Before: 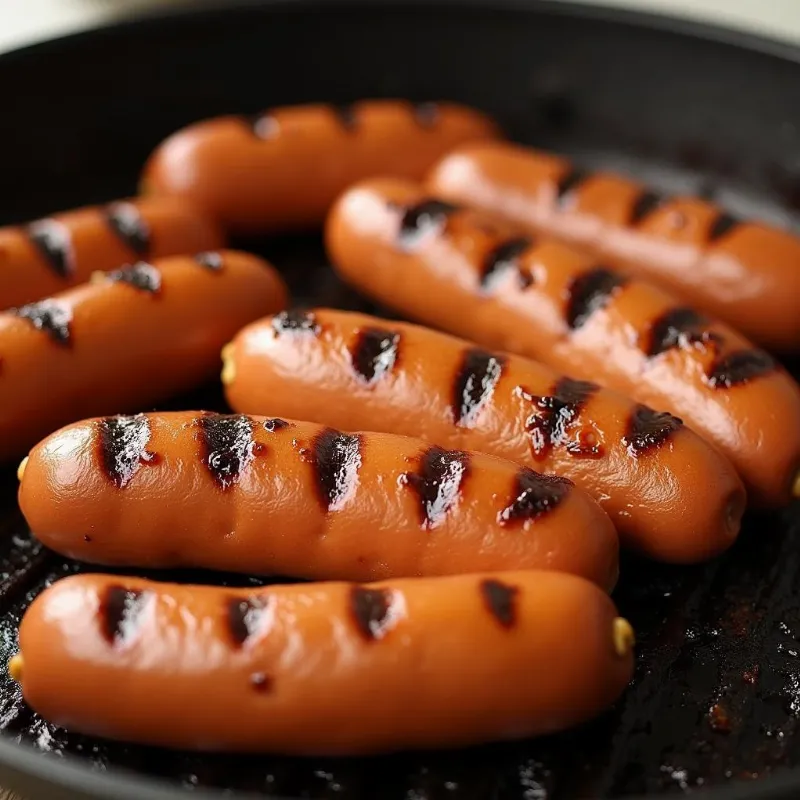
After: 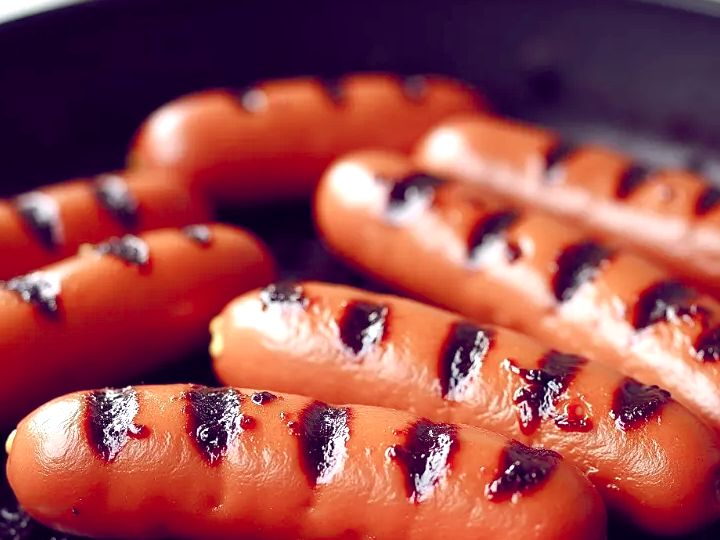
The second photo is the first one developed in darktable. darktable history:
color balance rgb: shadows lift › chroma 1%, shadows lift › hue 113°, highlights gain › chroma 0.2%, highlights gain › hue 333°, perceptual saturation grading › global saturation 20%, perceptual saturation grading › highlights -50%, perceptual saturation grading › shadows 25%, contrast -10%
crop: left 1.509%, top 3.452%, right 7.696%, bottom 28.452%
white balance: red 0.924, blue 1.095
exposure: exposure 0.6 EV, compensate highlight preservation false
color balance: lift [1.001, 0.997, 0.99, 1.01], gamma [1.007, 1, 0.975, 1.025], gain [1, 1.065, 1.052, 0.935], contrast 13.25%
